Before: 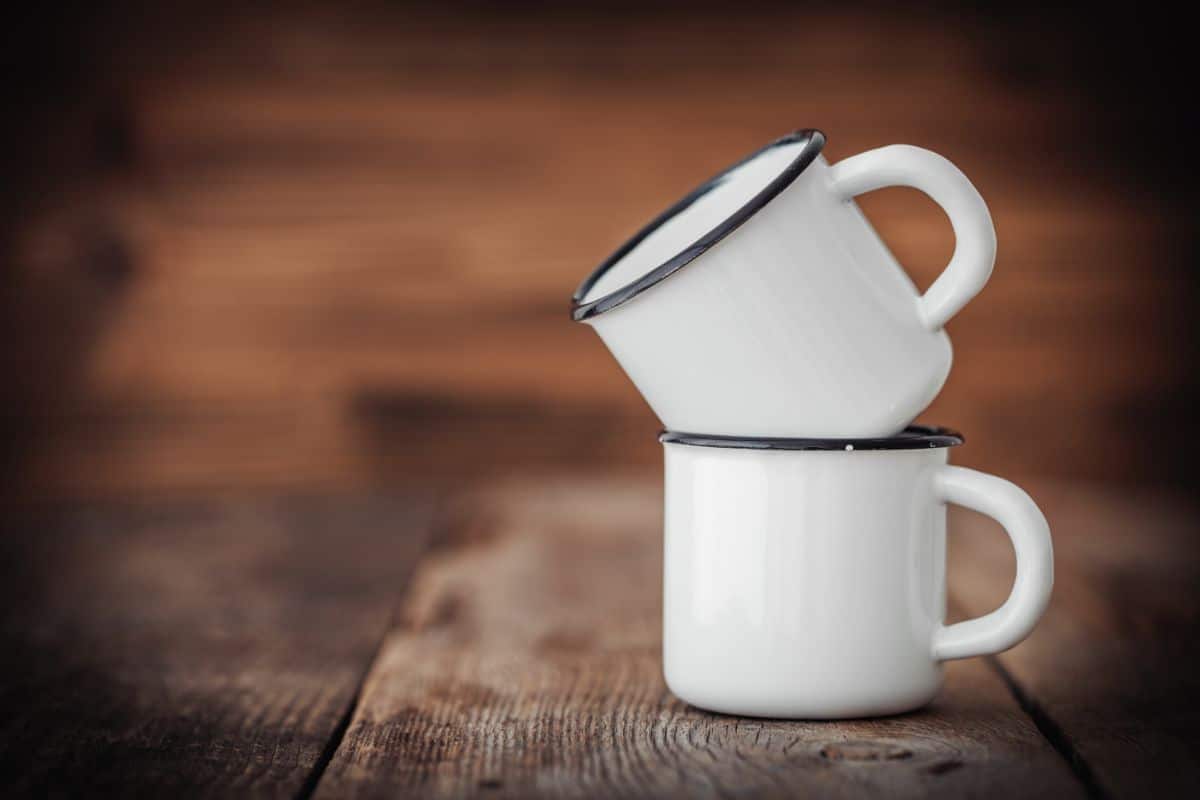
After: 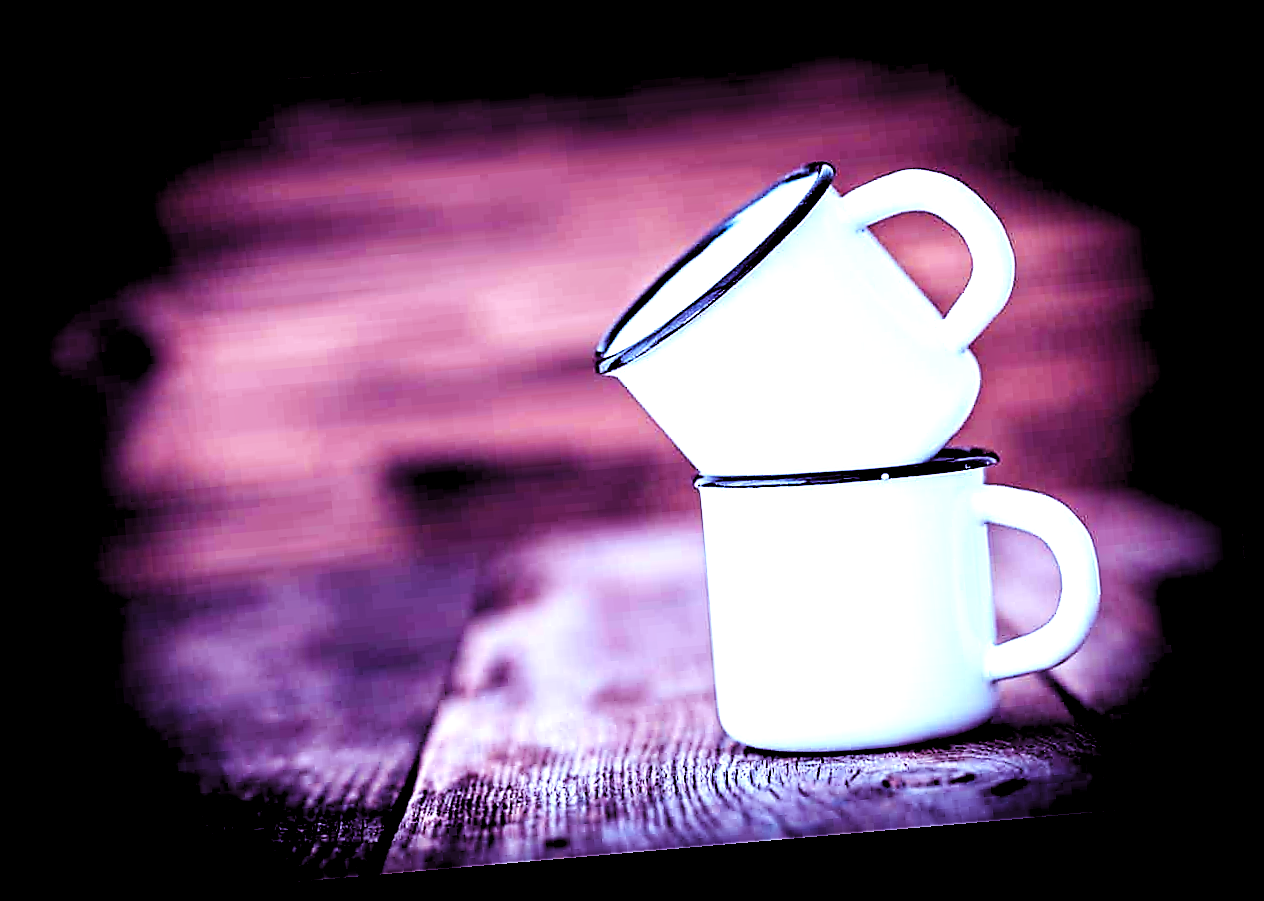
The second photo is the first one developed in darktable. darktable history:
color balance rgb: shadows lift › chroma 6.43%, shadows lift › hue 305.74°, highlights gain › chroma 2.43%, highlights gain › hue 35.74°, global offset › chroma 0.28%, global offset › hue 320.29°, linear chroma grading › global chroma 5.5%, perceptual saturation grading › global saturation 30%, contrast 5.15%
rotate and perspective: rotation -4.98°, automatic cropping off
base curve: curves: ch0 [(0, 0.003) (0.001, 0.002) (0.006, 0.004) (0.02, 0.022) (0.048, 0.086) (0.094, 0.234) (0.162, 0.431) (0.258, 0.629) (0.385, 0.8) (0.548, 0.918) (0.751, 0.988) (1, 1)], preserve colors none
contrast equalizer: octaves 7, y [[0.6 ×6], [0.55 ×6], [0 ×6], [0 ×6], [0 ×6]], mix 0.3
sharpen: radius 1.4, amount 1.25, threshold 0.7
color calibration: illuminant as shot in camera, x 0.442, y 0.413, temperature 2903.13 K
levels: levels [0.182, 0.542, 0.902]
